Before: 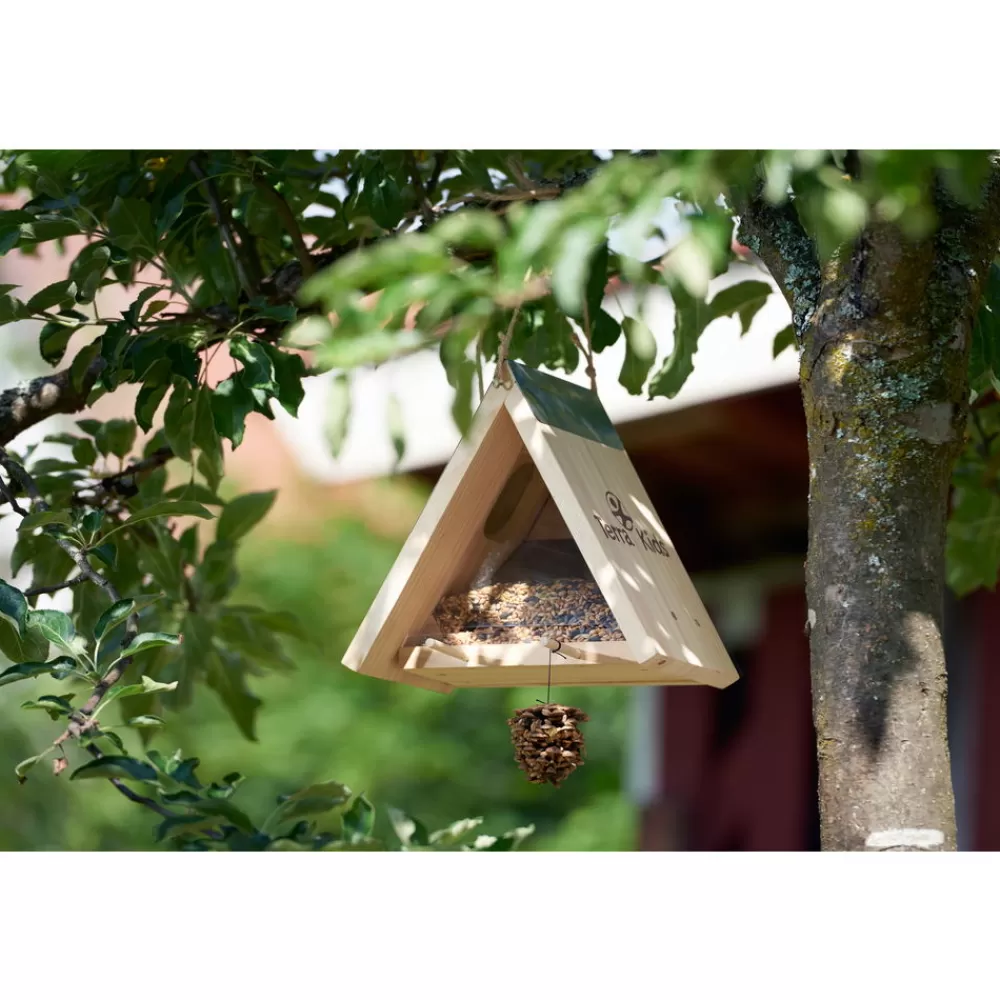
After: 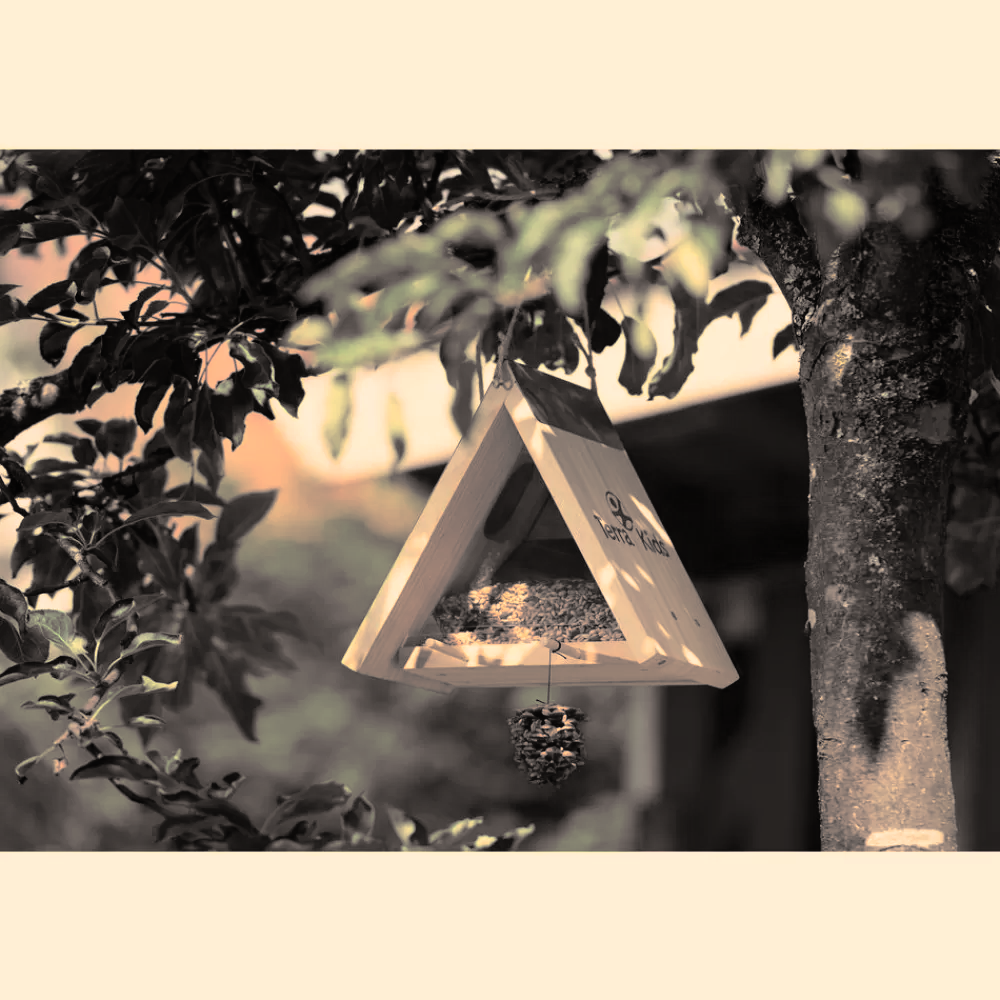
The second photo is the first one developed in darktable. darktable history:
split-toning: shadows › hue 26°, shadows › saturation 0.09, highlights › hue 40°, highlights › saturation 0.18, balance -63, compress 0%
white balance: red 1.123, blue 0.83
tone curve: curves: ch0 [(0, 0.013) (0.175, 0.11) (0.337, 0.304) (0.498, 0.485) (0.78, 0.742) (0.993, 0.954)]; ch1 [(0, 0) (0.294, 0.184) (0.359, 0.34) (0.362, 0.35) (0.43, 0.41) (0.469, 0.463) (0.495, 0.502) (0.54, 0.563) (0.612, 0.641) (1, 1)]; ch2 [(0, 0) (0.44, 0.437) (0.495, 0.502) (0.524, 0.534) (0.557, 0.56) (0.634, 0.654) (0.728, 0.722) (1, 1)], color space Lab, independent channels, preserve colors none
